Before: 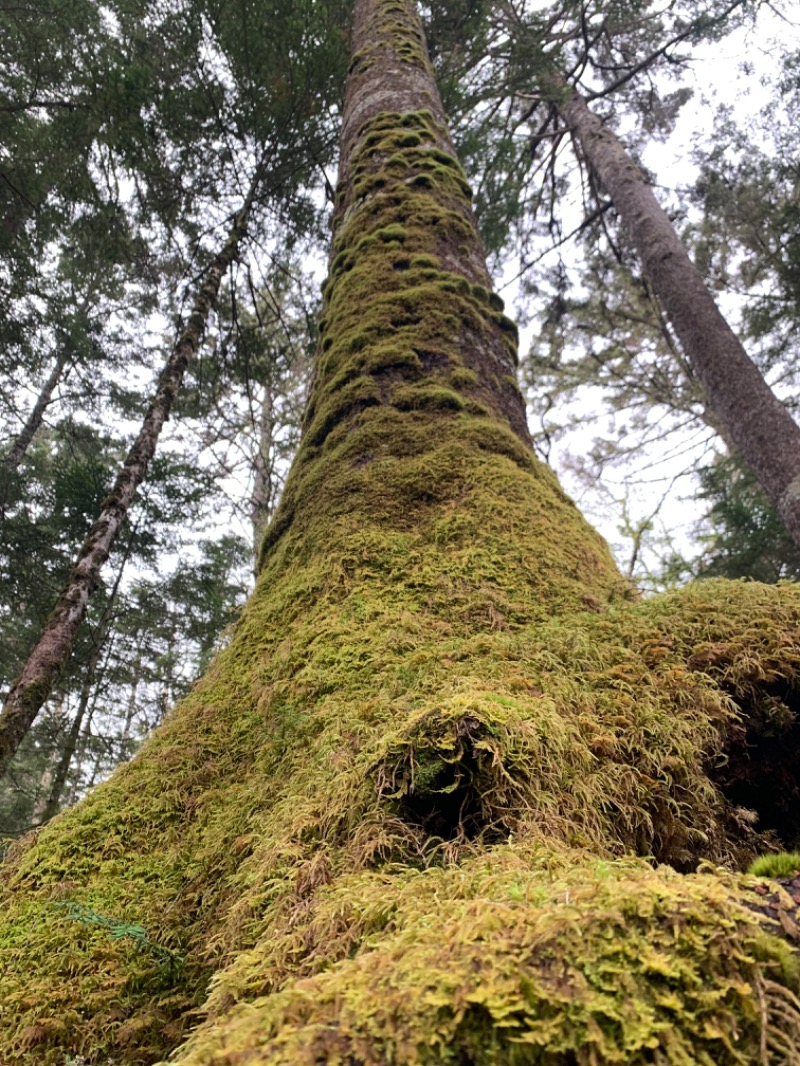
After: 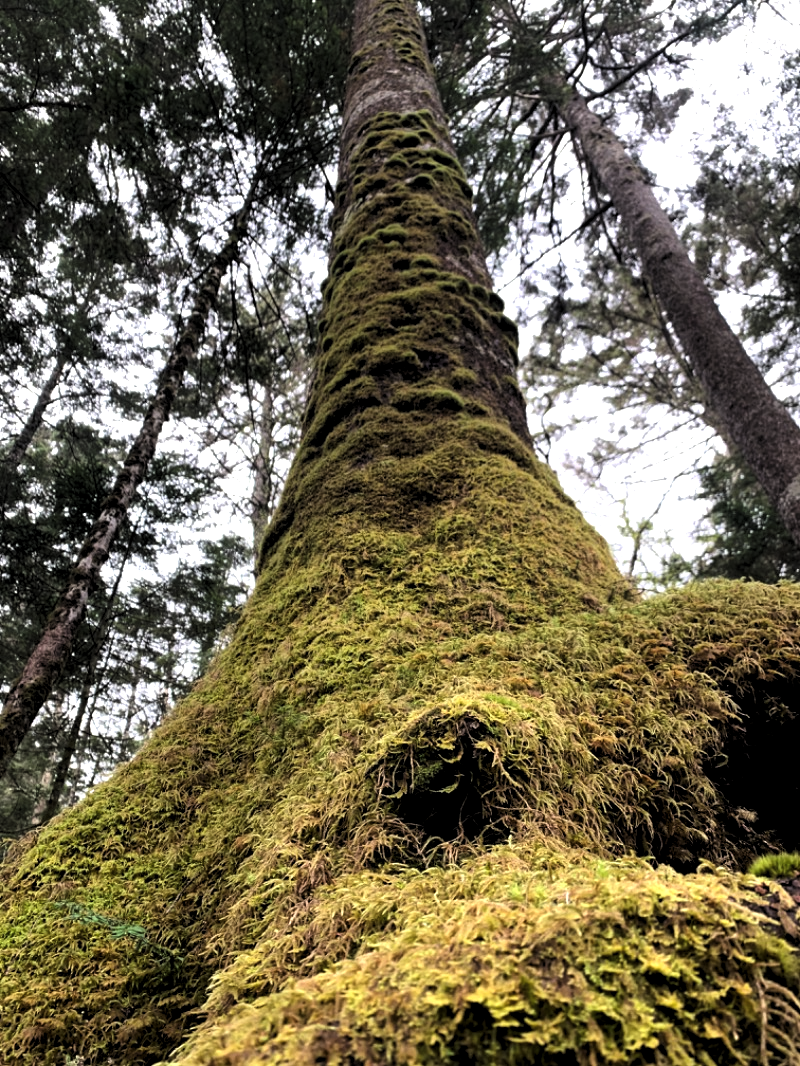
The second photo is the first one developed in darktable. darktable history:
levels: levels [0.129, 0.519, 0.867]
local contrast: mode bilateral grid, contrast 20, coarseness 50, detail 103%, midtone range 0.2
